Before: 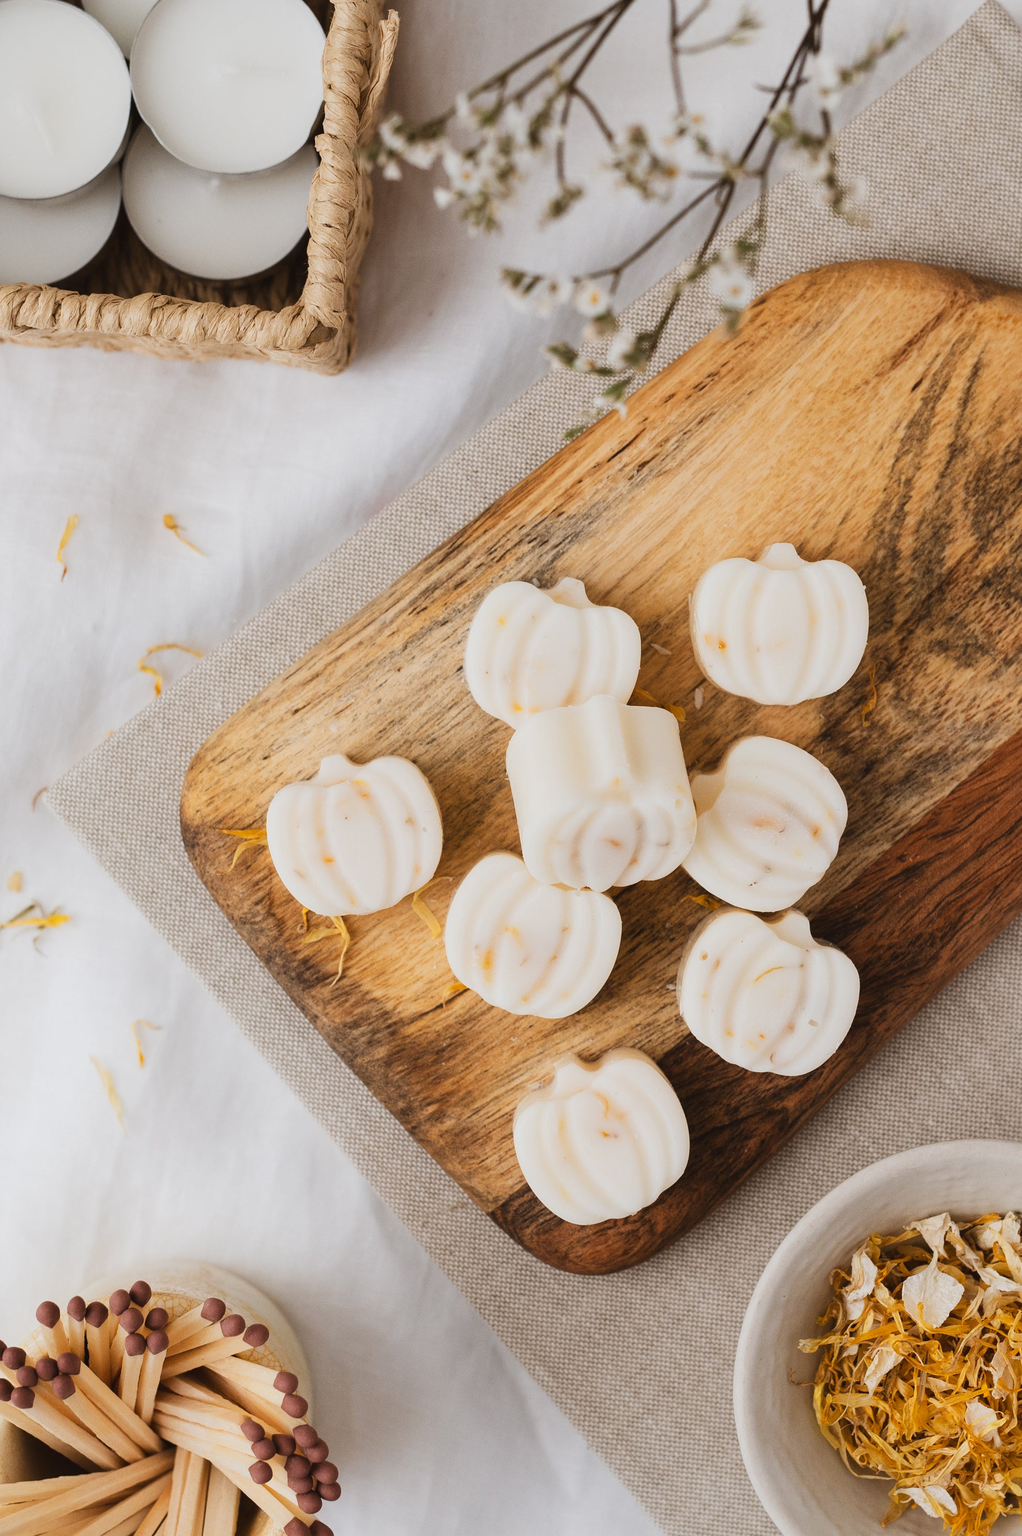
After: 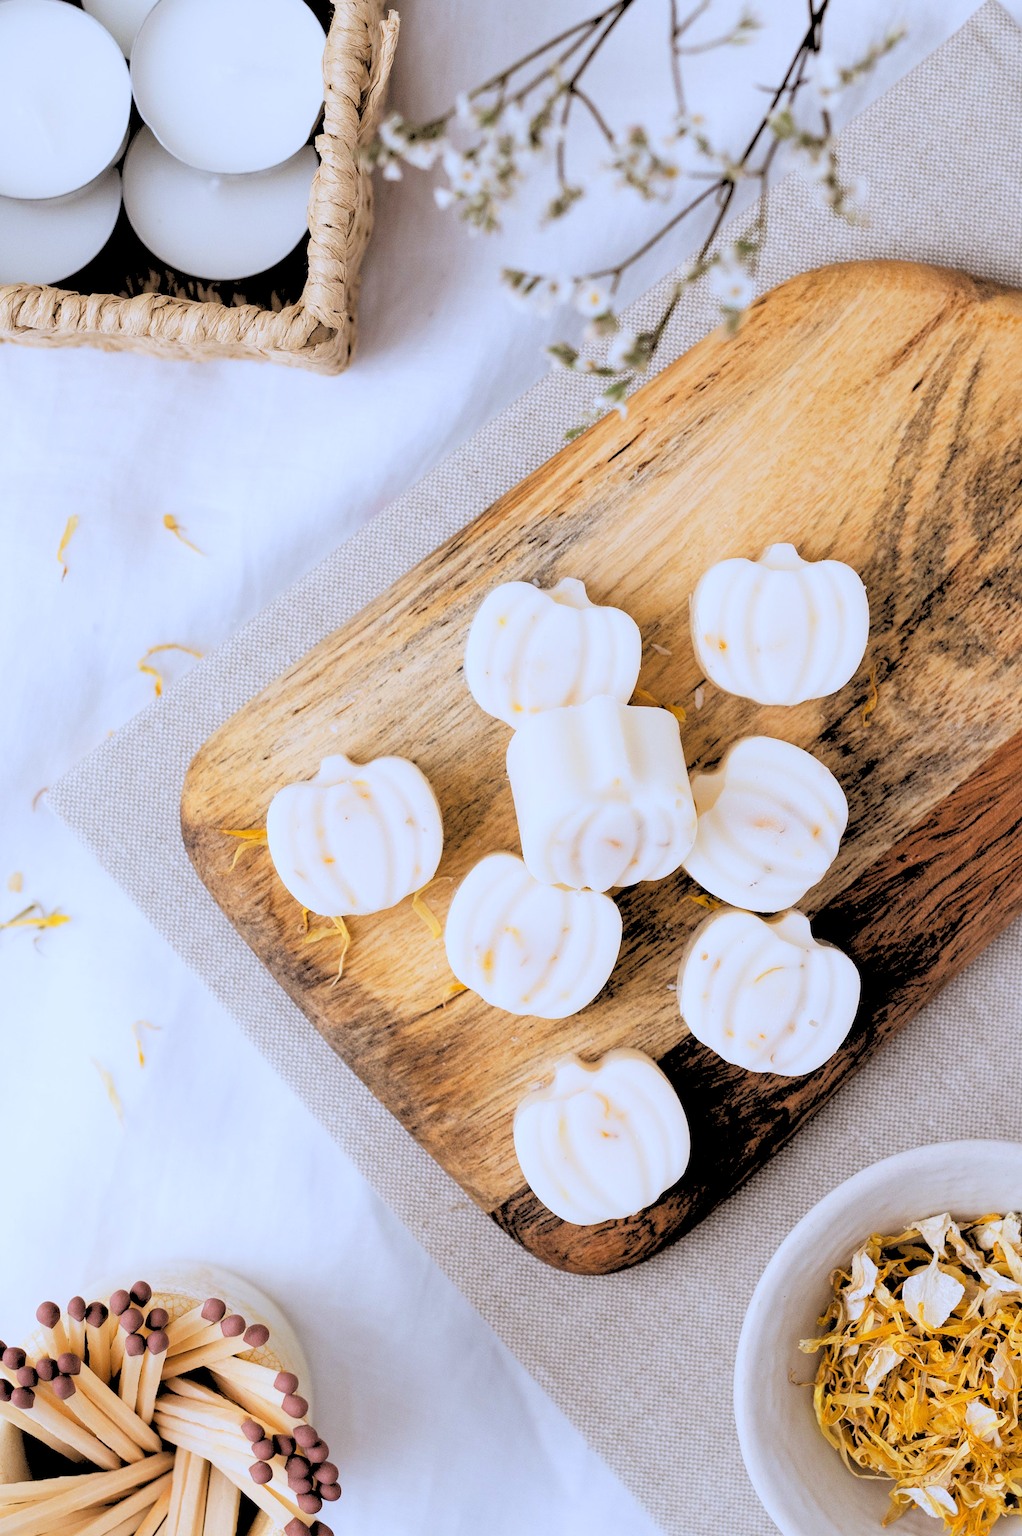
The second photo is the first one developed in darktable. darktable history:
white balance: red 0.948, green 1.02, blue 1.176
rgb levels: levels [[0.027, 0.429, 0.996], [0, 0.5, 1], [0, 0.5, 1]]
